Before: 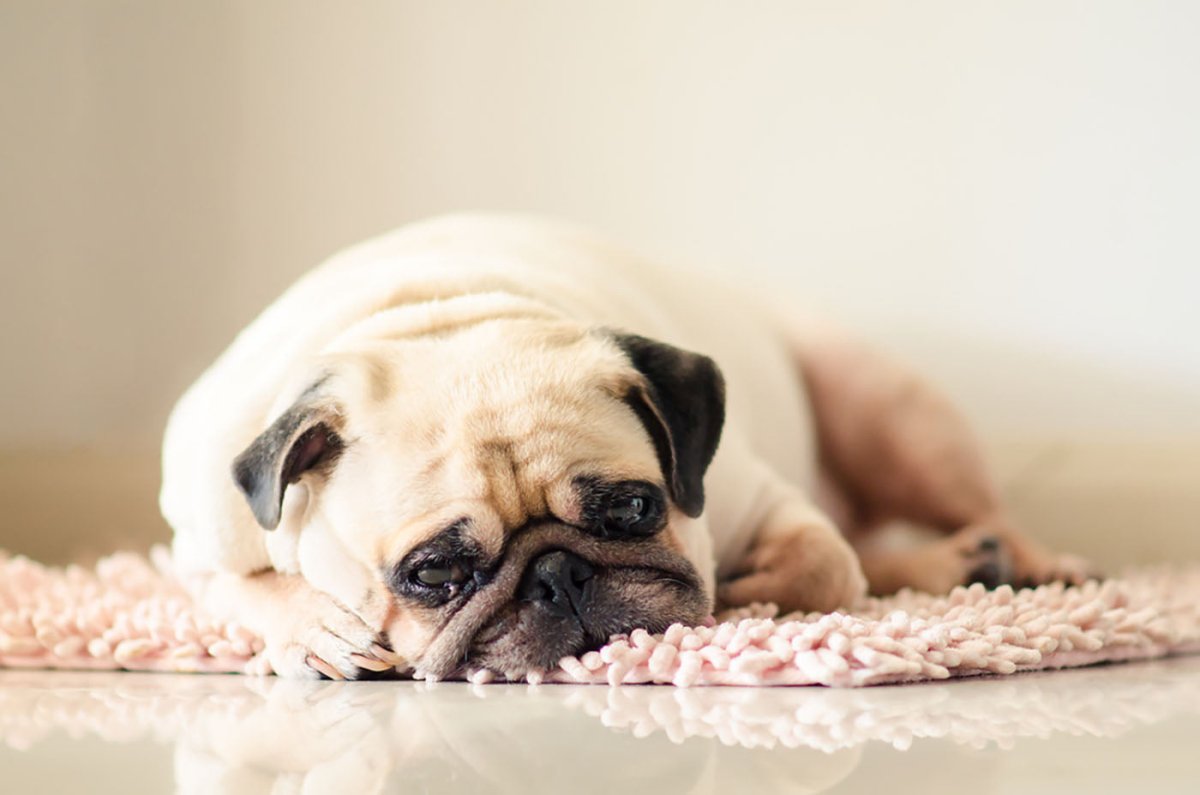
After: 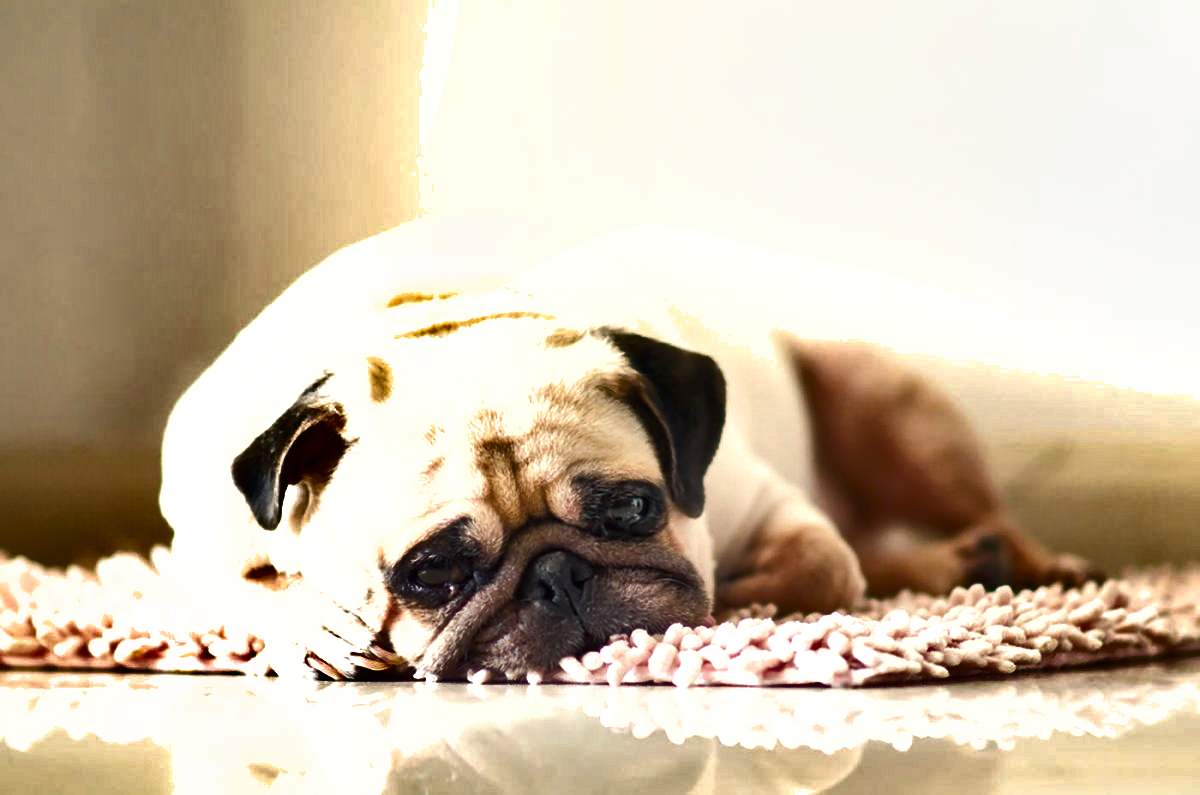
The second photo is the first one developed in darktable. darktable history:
exposure: black level correction 0, exposure 0.5 EV, compensate highlight preservation false
shadows and highlights: shadows 24.5, highlights -78.15, soften with gaussian
